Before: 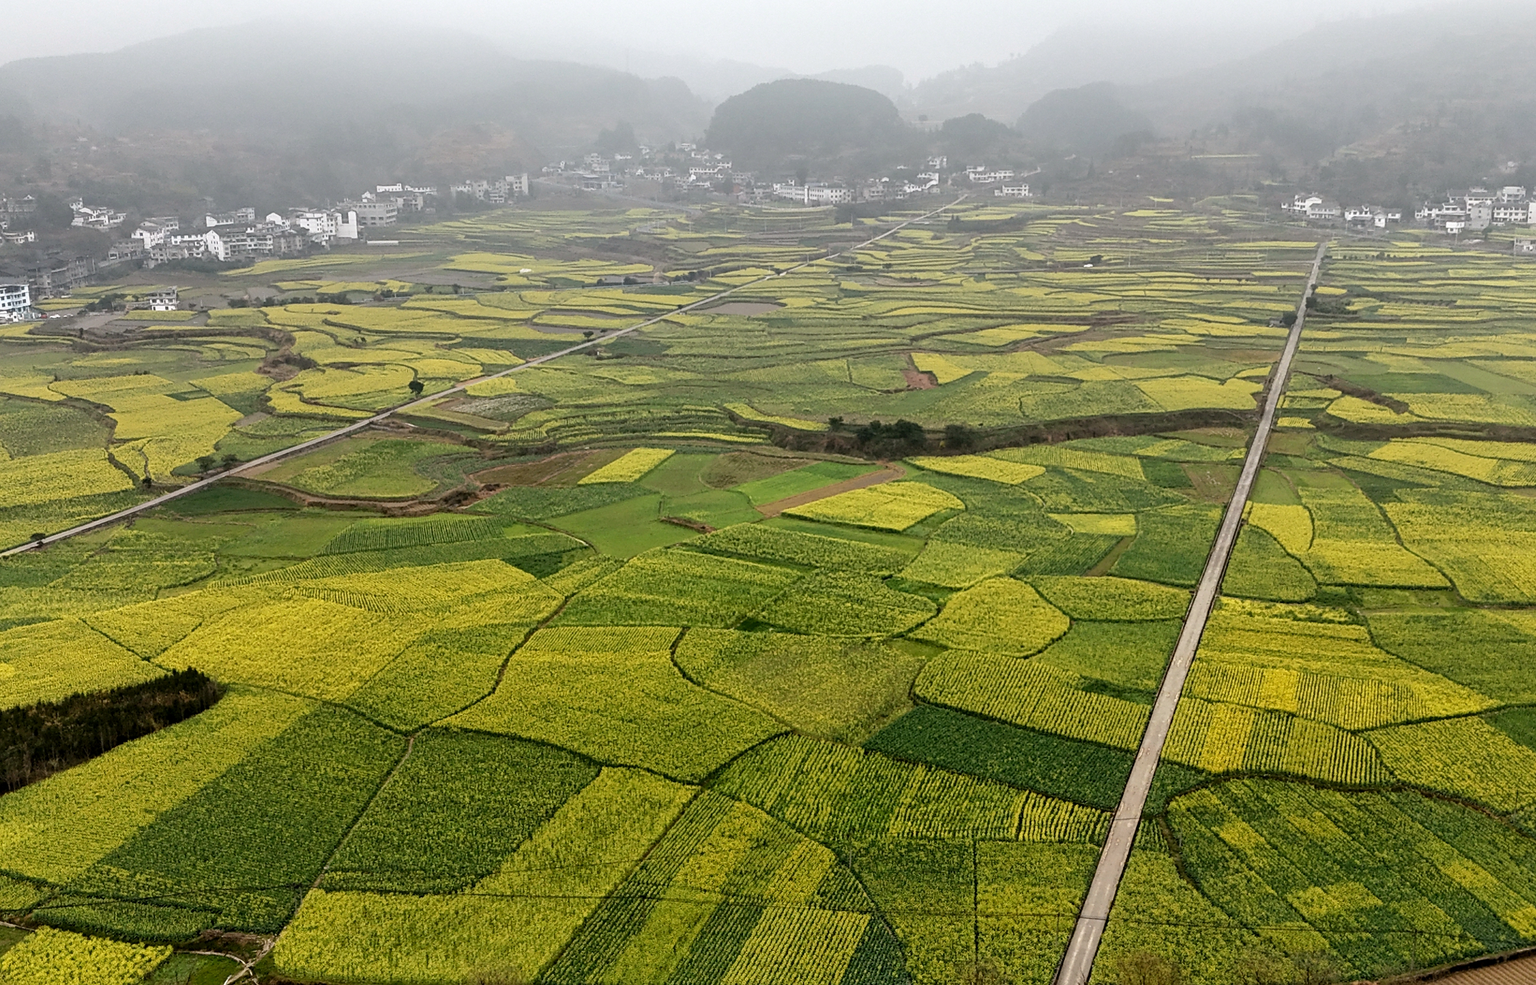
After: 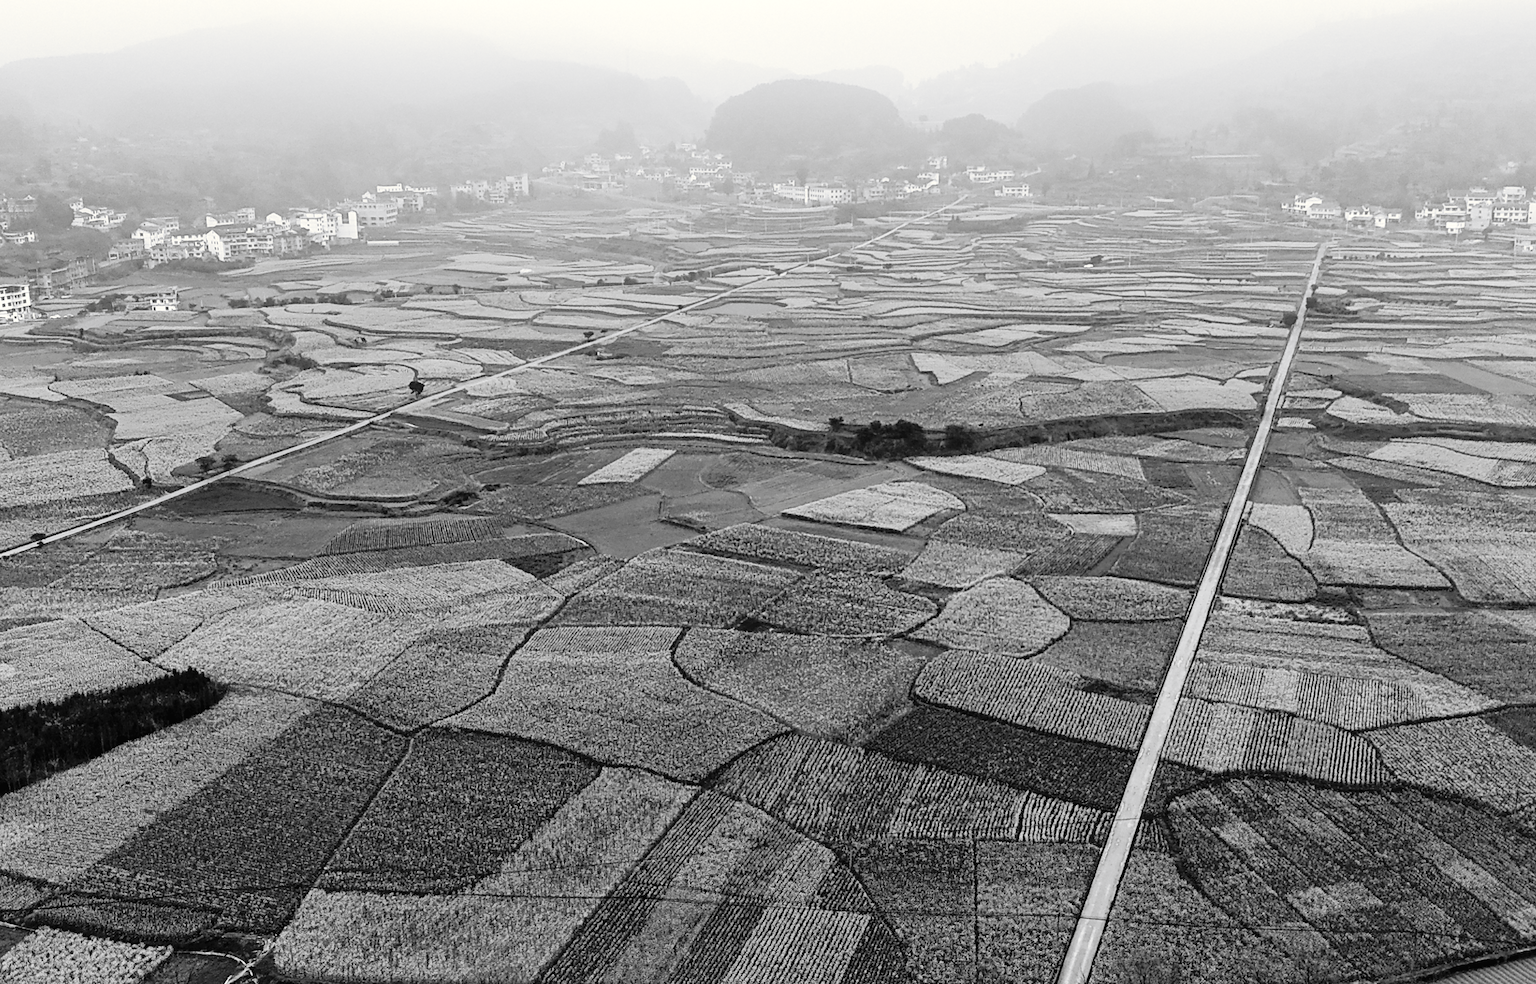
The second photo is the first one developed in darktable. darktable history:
tone curve: curves: ch0 [(0, 0) (0.003, 0.011) (0.011, 0.014) (0.025, 0.023) (0.044, 0.035) (0.069, 0.047) (0.1, 0.065) (0.136, 0.098) (0.177, 0.139) (0.224, 0.214) (0.277, 0.306) (0.335, 0.392) (0.399, 0.484) (0.468, 0.584) (0.543, 0.68) (0.623, 0.772) (0.709, 0.847) (0.801, 0.905) (0.898, 0.951) (1, 1)], preserve colors none
color look up table: target L [91.64, 82.41, 100.32, 88.82, 80.24, 74.42, 69.98, 48.31, 57.48, 44.82, 40.52, 28.63, 3.028, 201.09, 84.56, 74.42, 65.87, 61.7, 55.28, 59.66, 59.66, 48.31, 48.04, 28.19, 20.32, 23.06, 100, 88.82, 82.41, 84.56, 76.98, 72.21, 75.52, 74.42, 56.58, 82.76, 81.69, 51.75, 40.32, 49.37, 5.881, 100, 101.29, 91.64, 75.15, 69.24, 67, 76.98, 56.32], target a [-0.1, -0.002, 0.001, -0.101, -0.003, -0.003, -0.001, 0.001, 0, 0.001, 0.001, 0.001, 0, 0, -0.003, -0.003, 0, 0, 0.001 ×8, -1.004, -0.101, -0.002, -0.003, 0, -0.003, 0, -0.003, 0.001, 0, -0.001, 0.001, 0.001, 0.001, 0, -1.004, 0.001, -0.1, -0.002, -0.002, 0, 0, 0], target b [1.237, 0.025, -0.003, 1.246, 0.025, 0.025, 0.004, -0.003, 0.004, -0.003, -0.005, -0.004, 0, -0.001, 0.026, 0.025, 0.004, 0.004, -0.003 ×5, -0.004, -0.004, -0.004, 13.22, 1.246, 0.025, 0.026, 0.003, 0.025, 0.003, 0.025, -0.003, 0.002, 0.003, -0.003, -0.005, -0.003, -0.001, 13.22, -0.003, 1.237, 0.025, 0.025, 0.004, 0.003, 0.003], num patches 49
